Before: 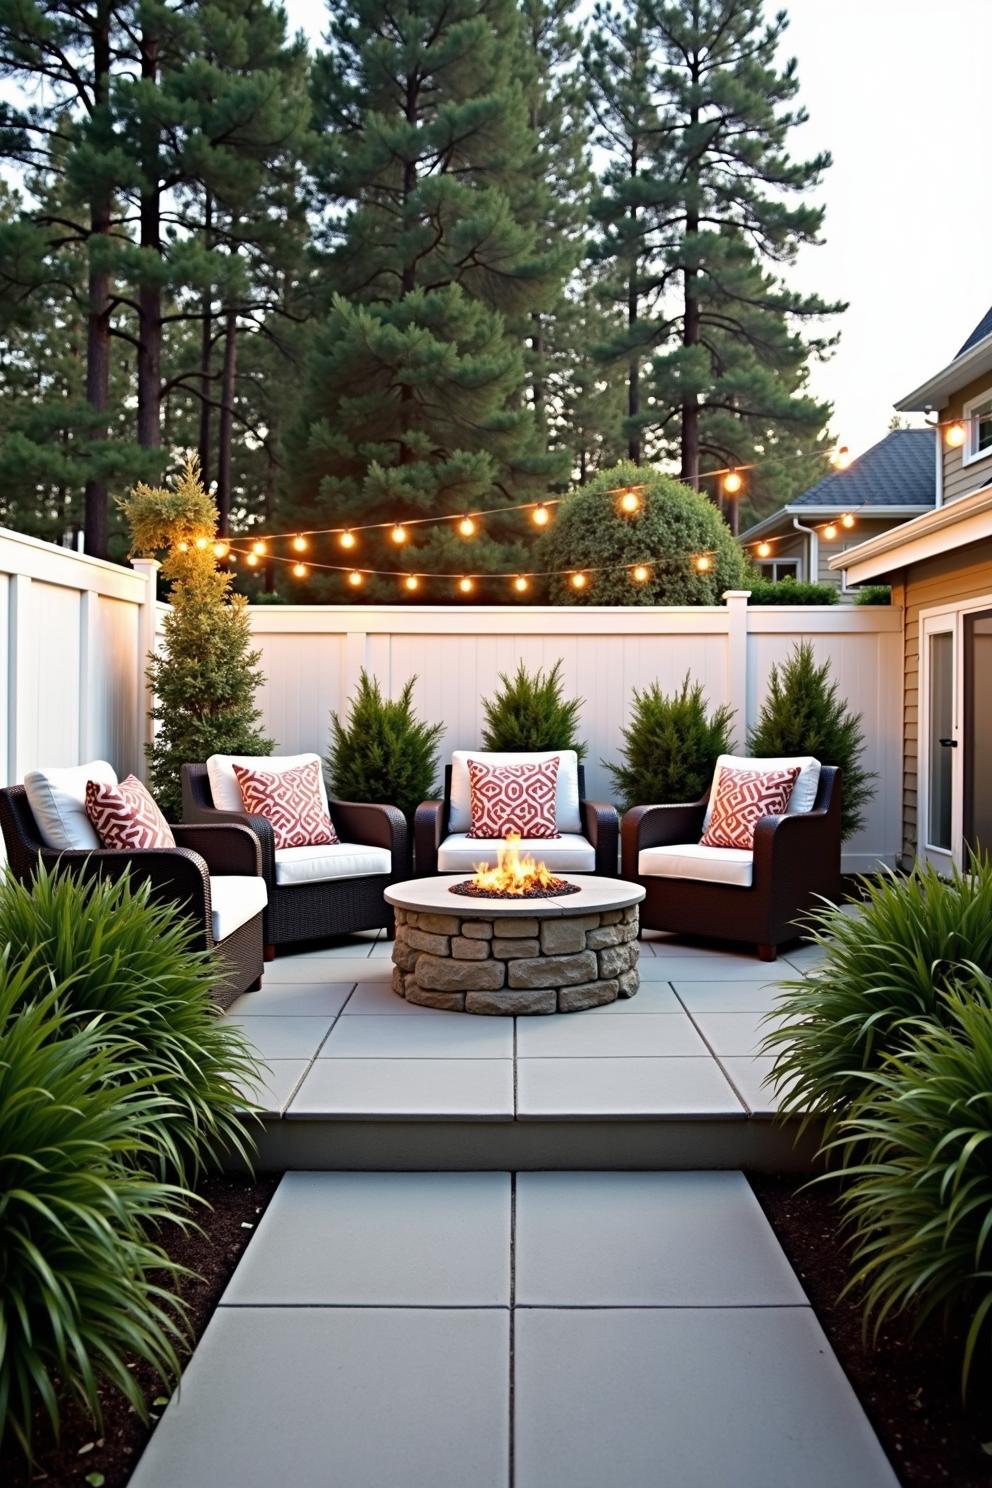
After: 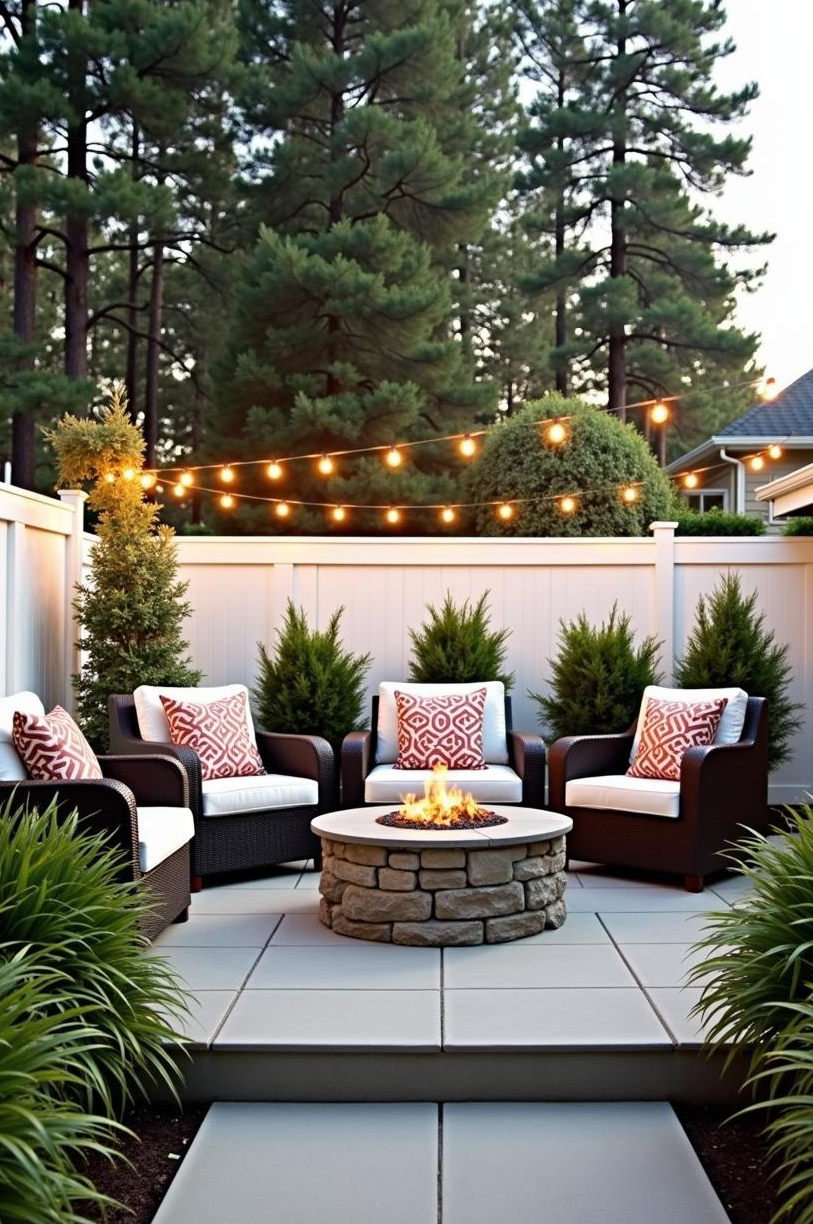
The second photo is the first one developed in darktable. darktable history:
crop and rotate: left 7.442%, top 4.682%, right 10.552%, bottom 13.002%
